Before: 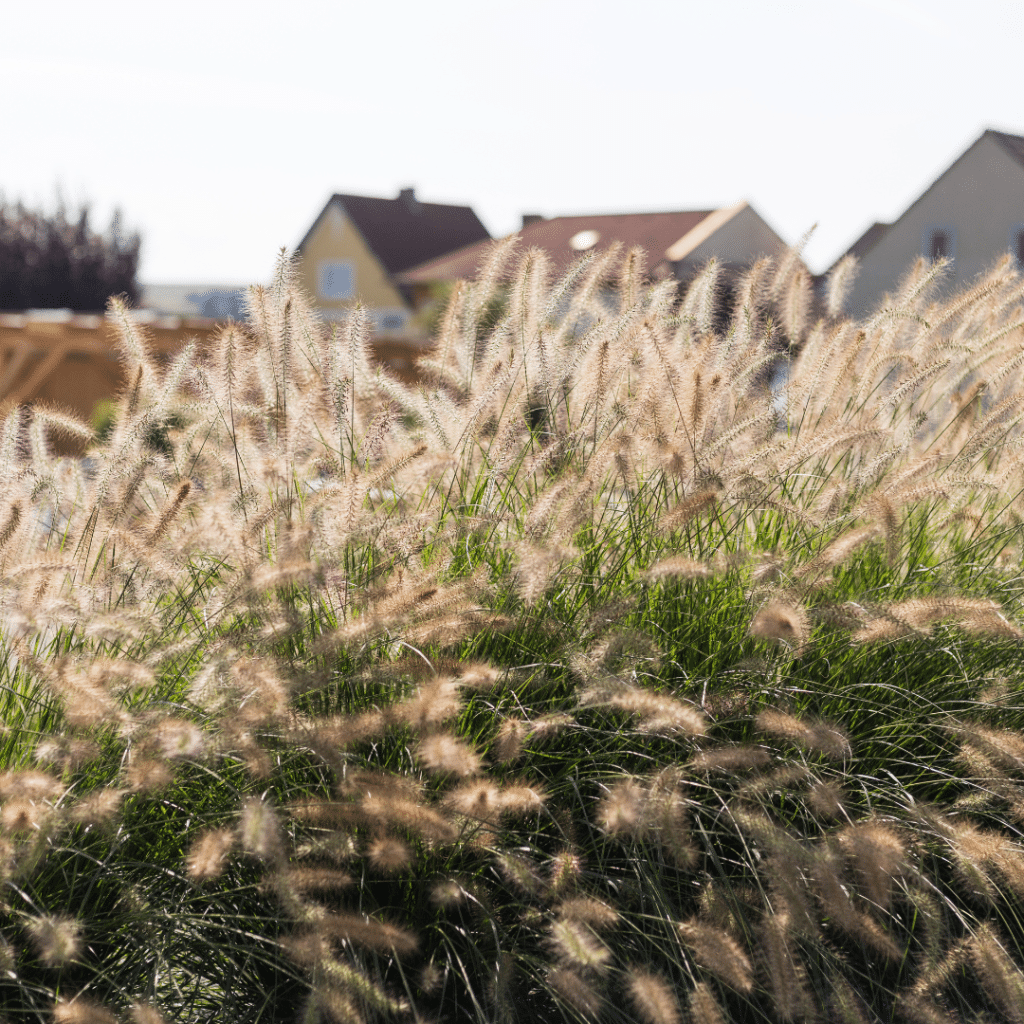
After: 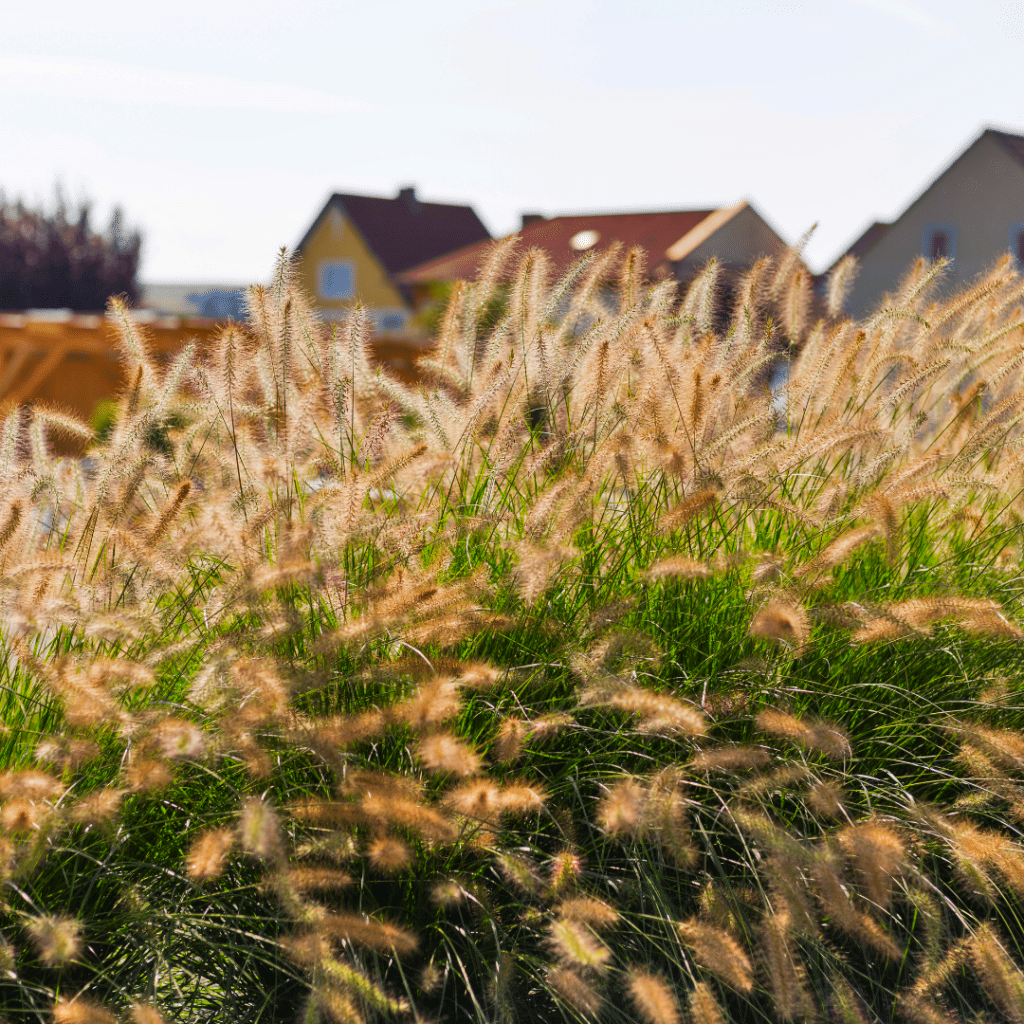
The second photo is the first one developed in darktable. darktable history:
shadows and highlights: soften with gaussian
color correction: highlights b* 0.036, saturation 1.28
contrast brightness saturation: saturation 0.509
base curve: curves: ch0 [(0, 0) (0.74, 0.67) (1, 1)]
